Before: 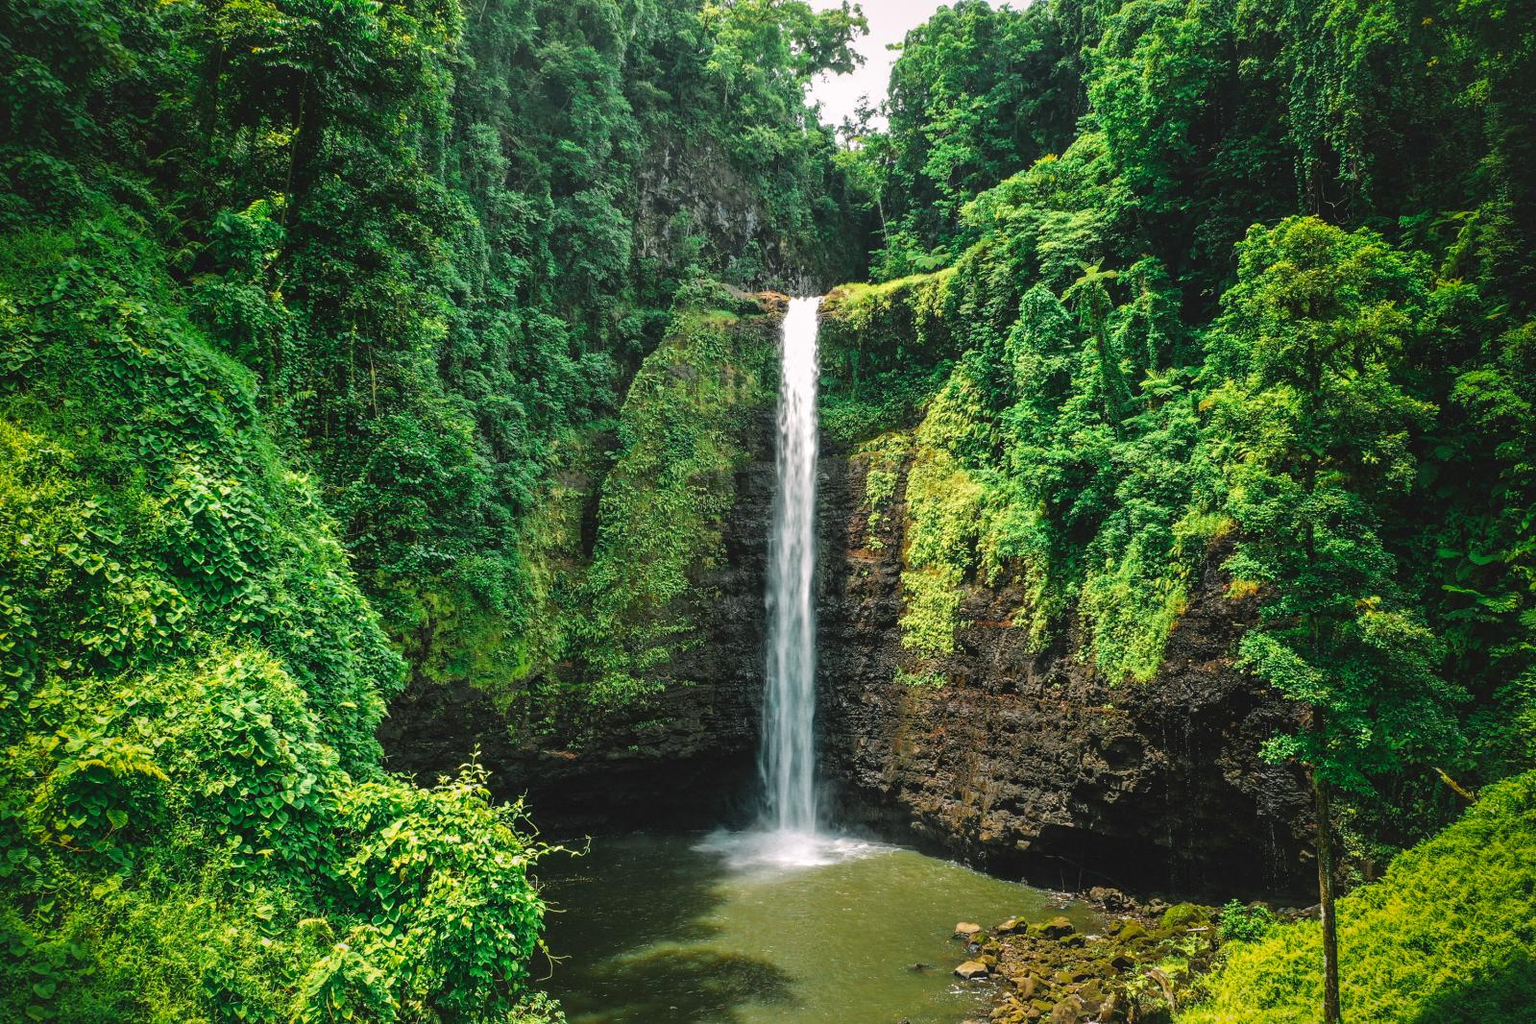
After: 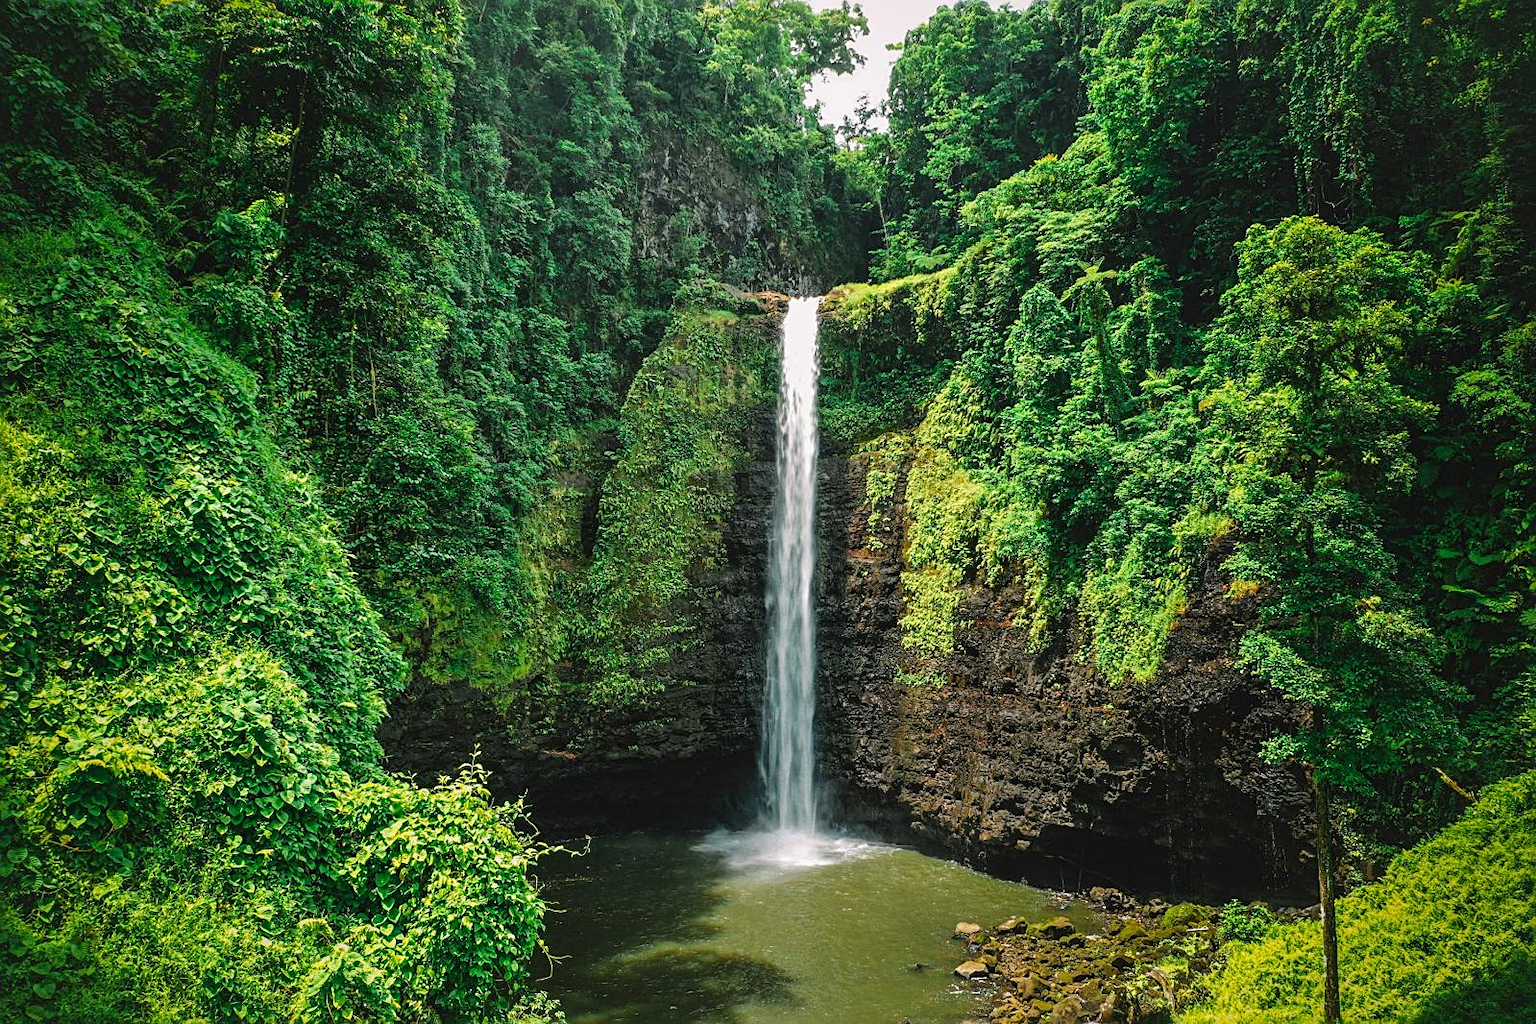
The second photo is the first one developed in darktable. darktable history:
exposure: black level correction 0.002, exposure -0.107 EV, compensate highlight preservation false
sharpen: radius 2.132, amount 0.383, threshold 0.234
